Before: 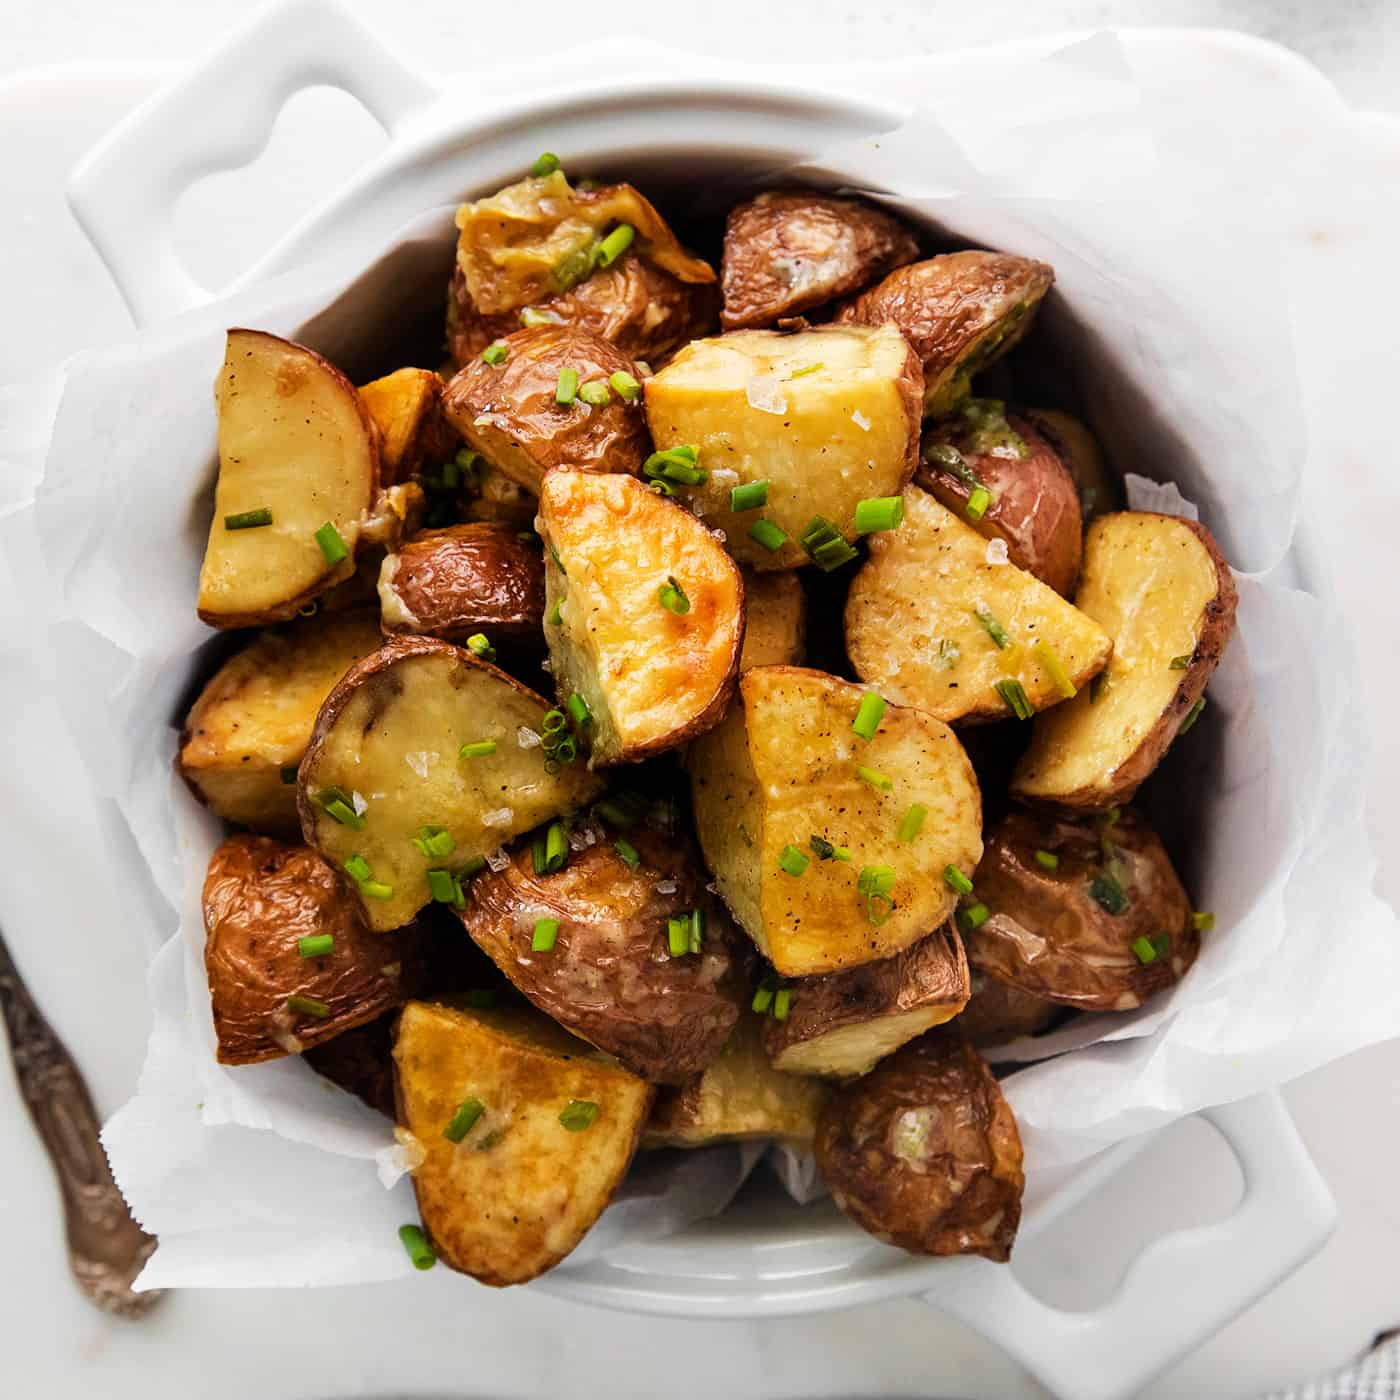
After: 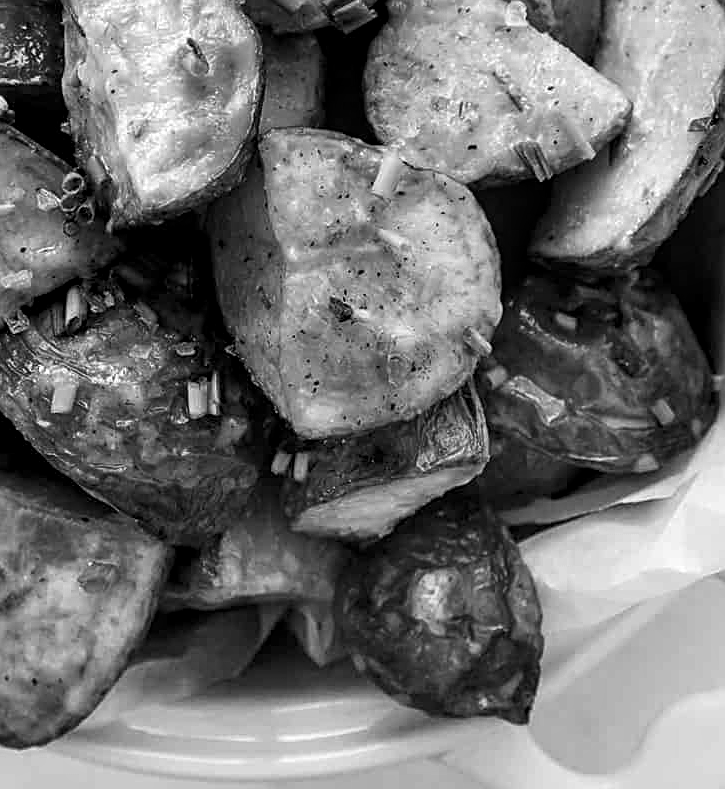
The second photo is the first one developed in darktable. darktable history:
exposure: compensate highlight preservation false
contrast brightness saturation: contrast 0.079, saturation 0.204
sharpen: on, module defaults
crop: left 34.392%, top 38.455%, right 13.77%, bottom 5.13%
color zones: curves: ch0 [(0.002, 0.593) (0.143, 0.417) (0.285, 0.541) (0.455, 0.289) (0.608, 0.327) (0.727, 0.283) (0.869, 0.571) (1, 0.603)]; ch1 [(0, 0) (0.143, 0) (0.286, 0) (0.429, 0) (0.571, 0) (0.714, 0) (0.857, 0)]
local contrast: detail 130%
color calibration: illuminant same as pipeline (D50), adaptation XYZ, x 0.346, y 0.358, temperature 5012.36 K
